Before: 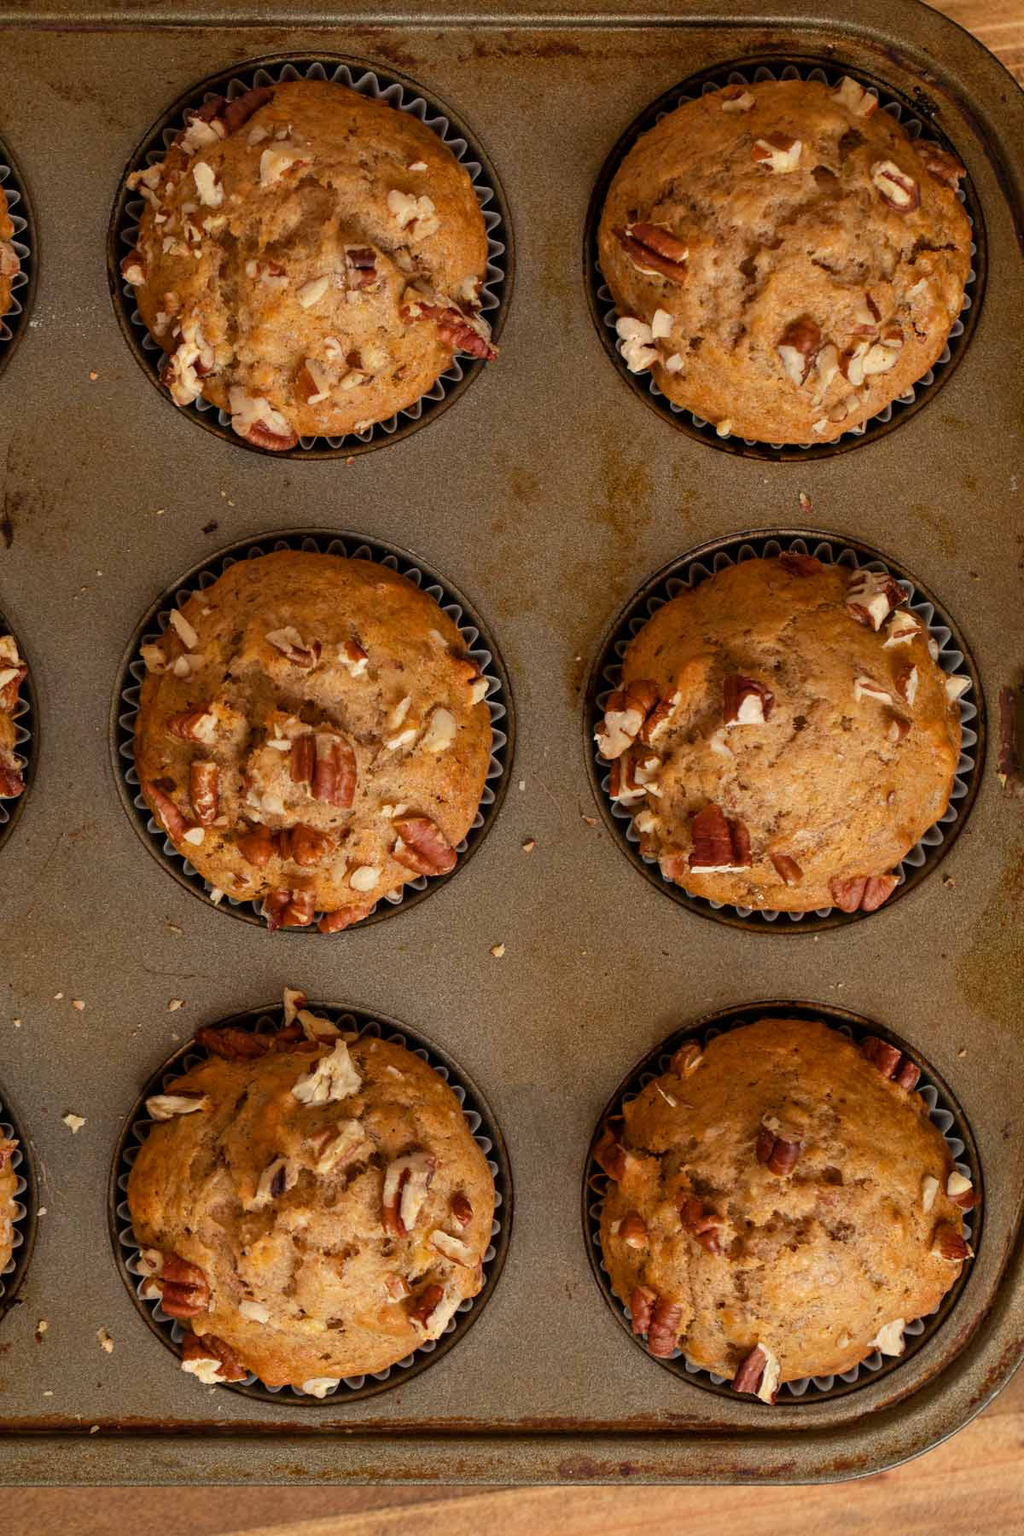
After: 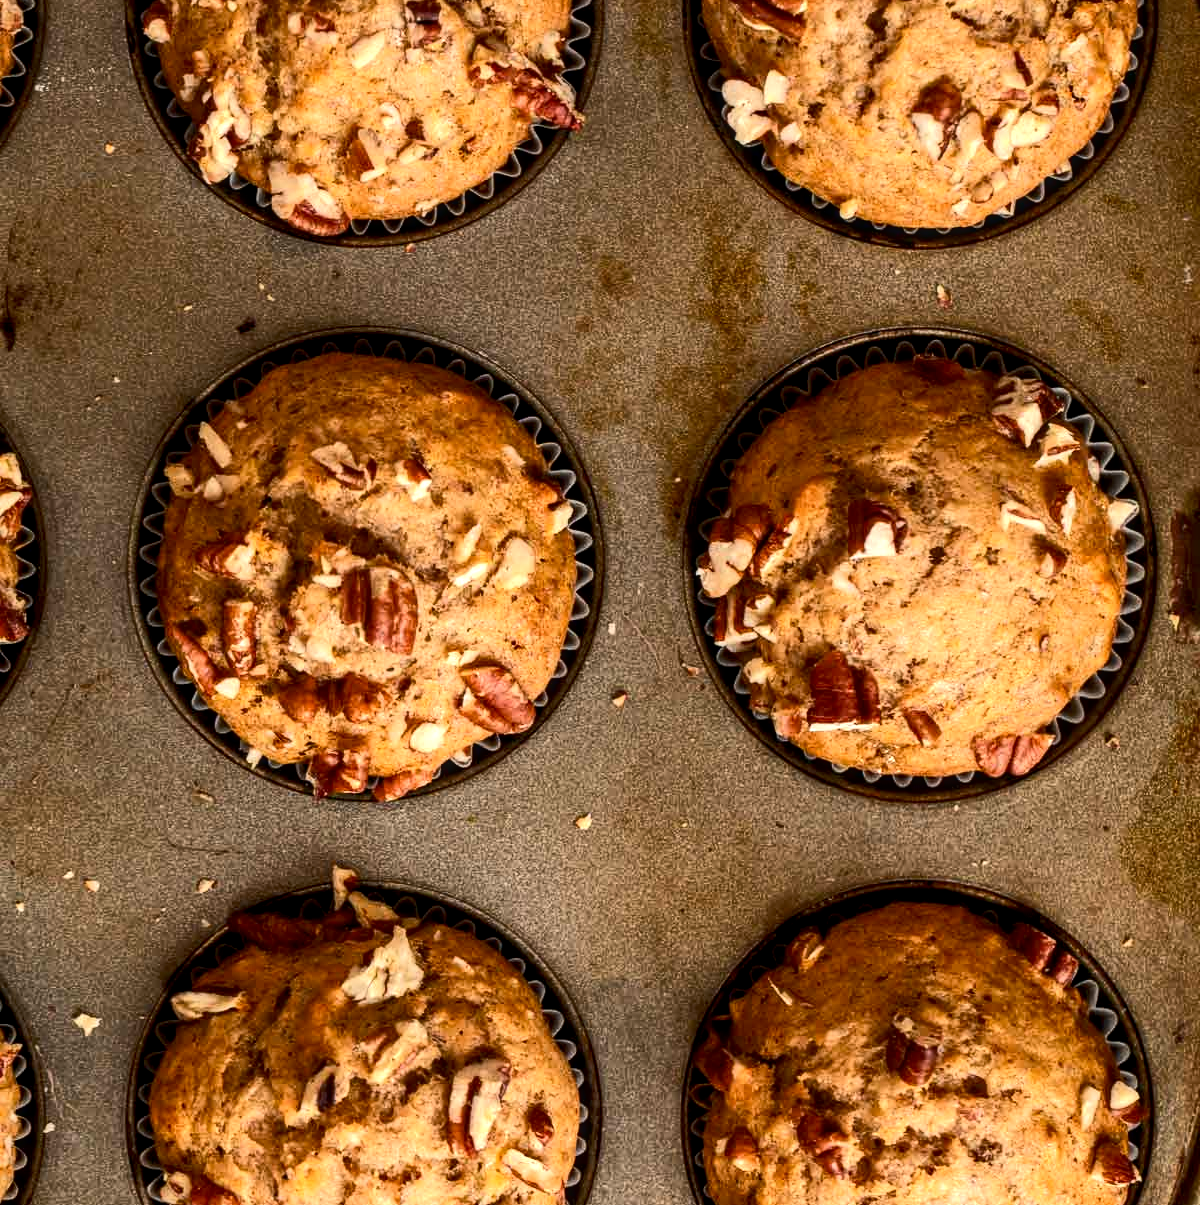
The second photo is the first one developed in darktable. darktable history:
crop: top 16.245%, bottom 16.771%
exposure: black level correction 0.005, exposure 0.276 EV, compensate highlight preservation false
tone curve: curves: ch0 [(0, 0) (0.003, 0.003) (0.011, 0.012) (0.025, 0.023) (0.044, 0.04) (0.069, 0.056) (0.1, 0.082) (0.136, 0.107) (0.177, 0.144) (0.224, 0.186) (0.277, 0.237) (0.335, 0.297) (0.399, 0.37) (0.468, 0.465) (0.543, 0.567) (0.623, 0.68) (0.709, 0.782) (0.801, 0.86) (0.898, 0.924) (1, 1)], color space Lab, independent channels, preserve colors none
tone equalizer: -8 EV -0.377 EV, -7 EV -0.363 EV, -6 EV -0.313 EV, -5 EV -0.25 EV, -3 EV 0.248 EV, -2 EV 0.329 EV, -1 EV 0.406 EV, +0 EV 0.412 EV, edges refinement/feathering 500, mask exposure compensation -1.57 EV, preserve details no
local contrast: on, module defaults
